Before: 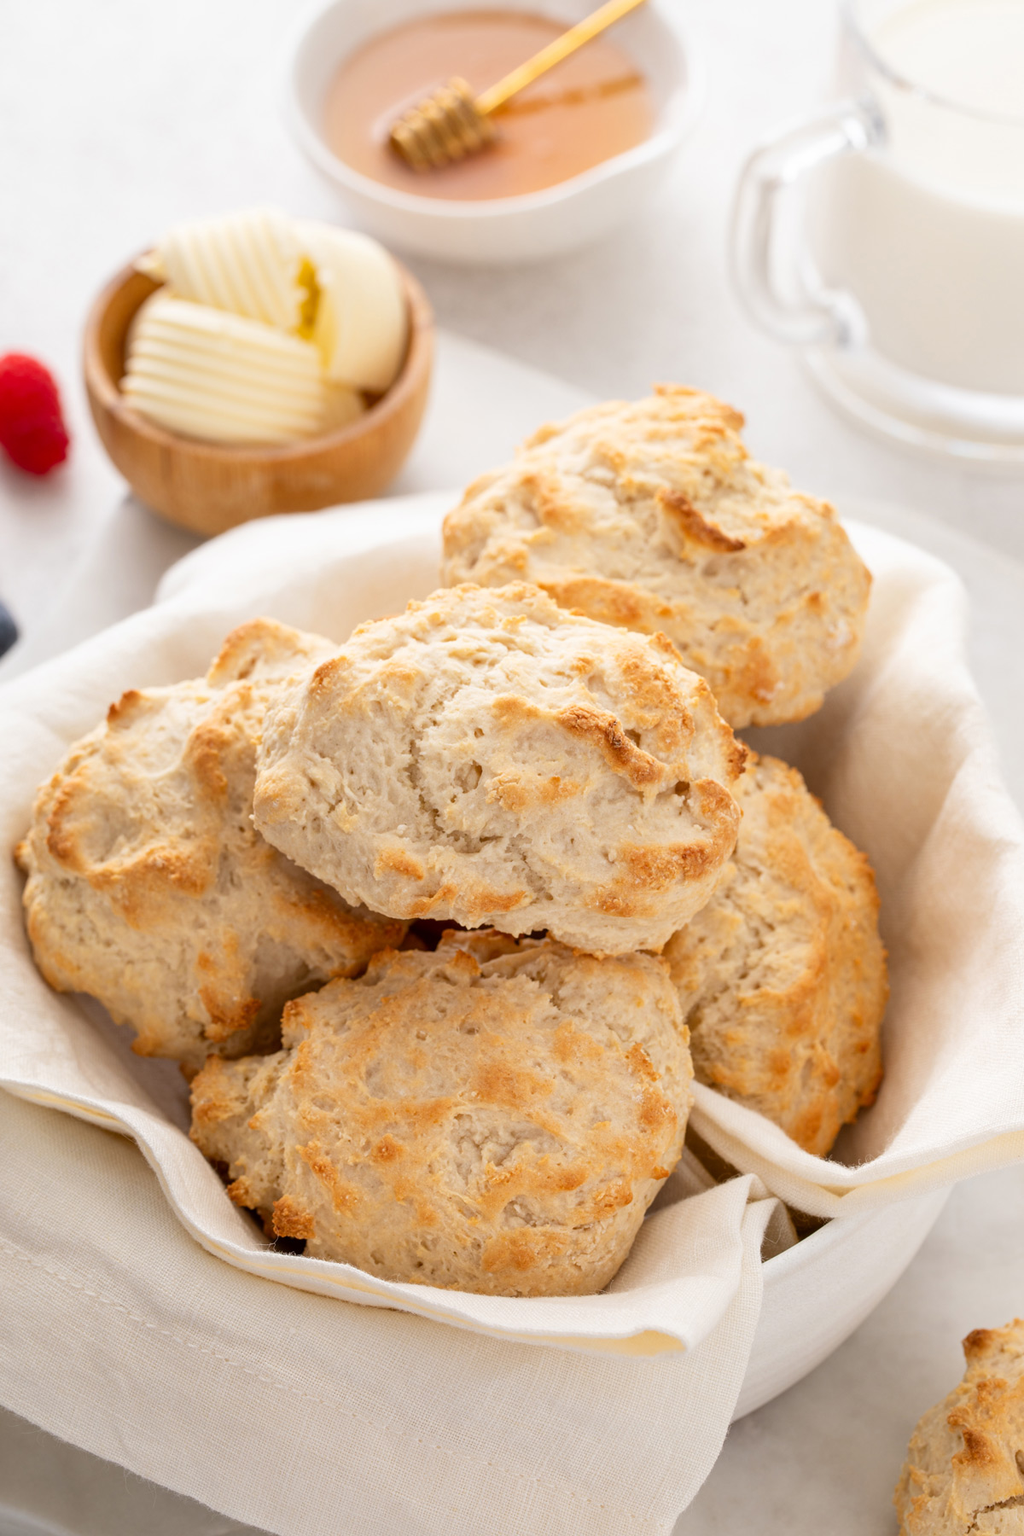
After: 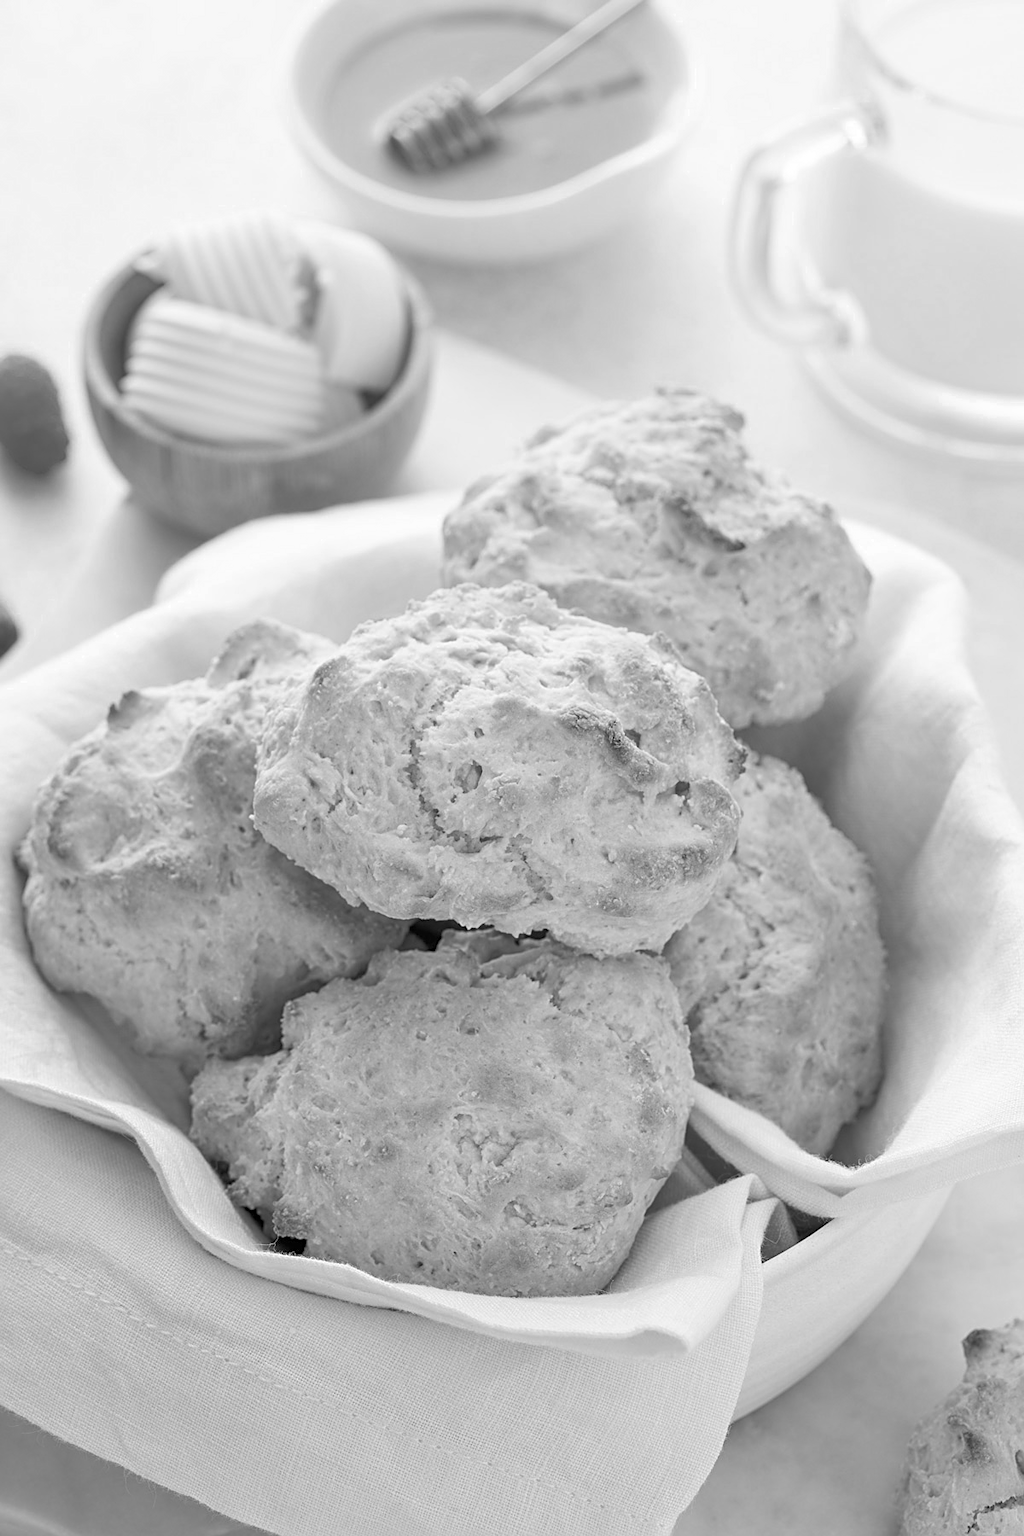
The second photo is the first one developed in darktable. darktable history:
color zones: curves: ch0 [(0, 0.613) (0.01, 0.613) (0.245, 0.448) (0.498, 0.529) (0.642, 0.665) (0.879, 0.777) (0.99, 0.613)]; ch1 [(0, 0) (0.143, 0) (0.286, 0) (0.429, 0) (0.571, 0) (0.714, 0) (0.857, 0)]
tone equalizer: -7 EV 0.143 EV, -6 EV 0.563 EV, -5 EV 1.18 EV, -4 EV 1.35 EV, -3 EV 1.17 EV, -2 EV 0.6 EV, -1 EV 0.164 EV
sharpen: on, module defaults
